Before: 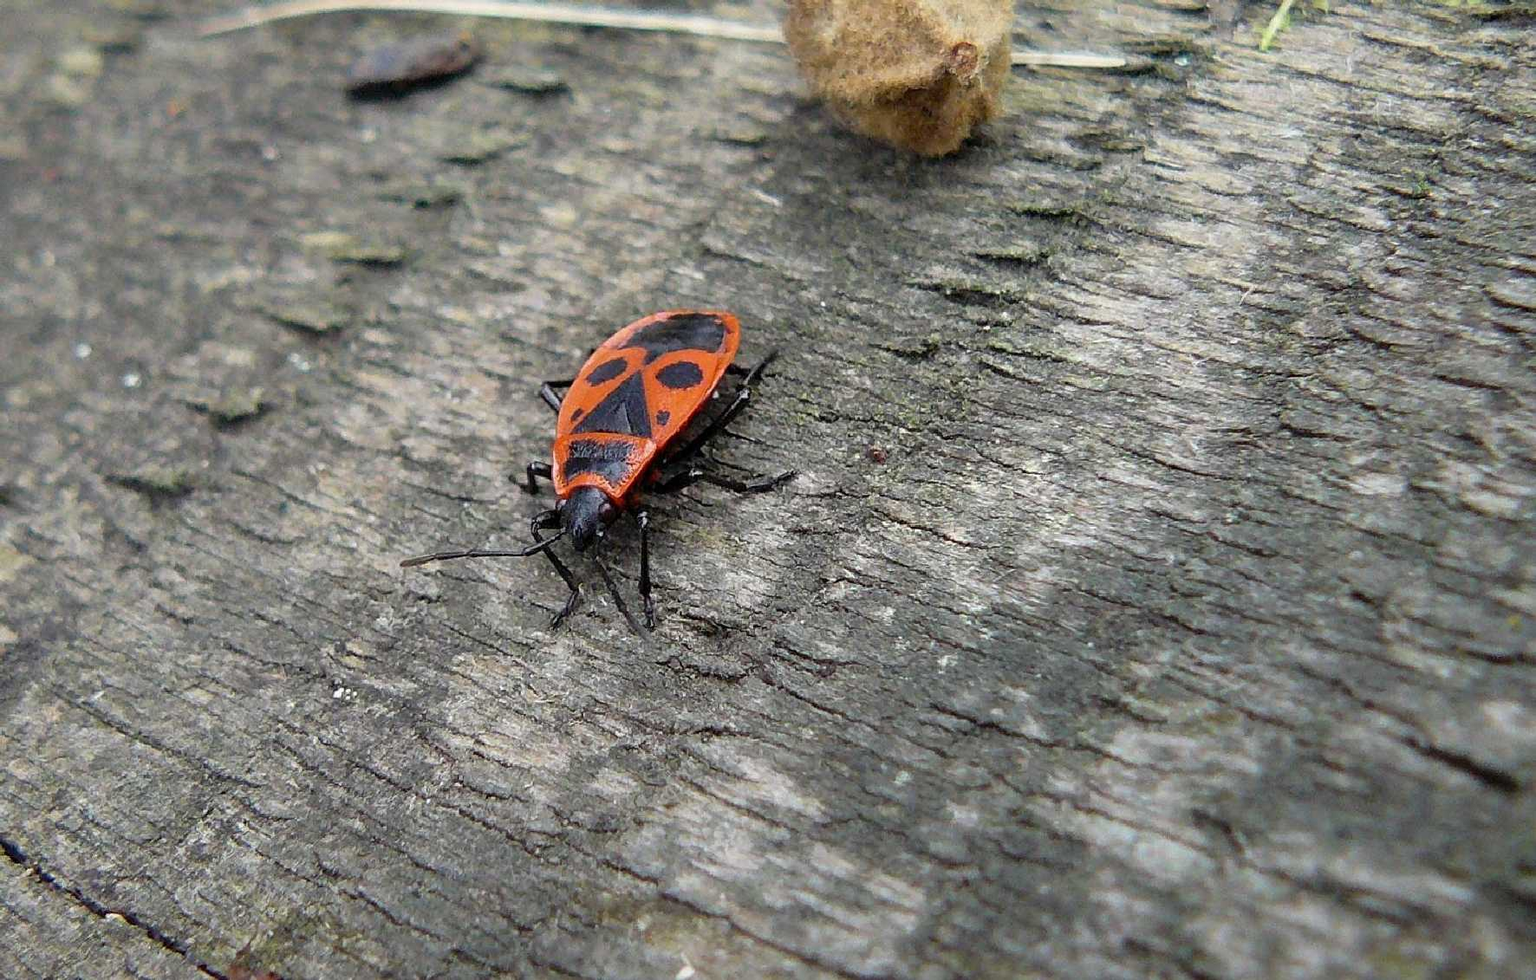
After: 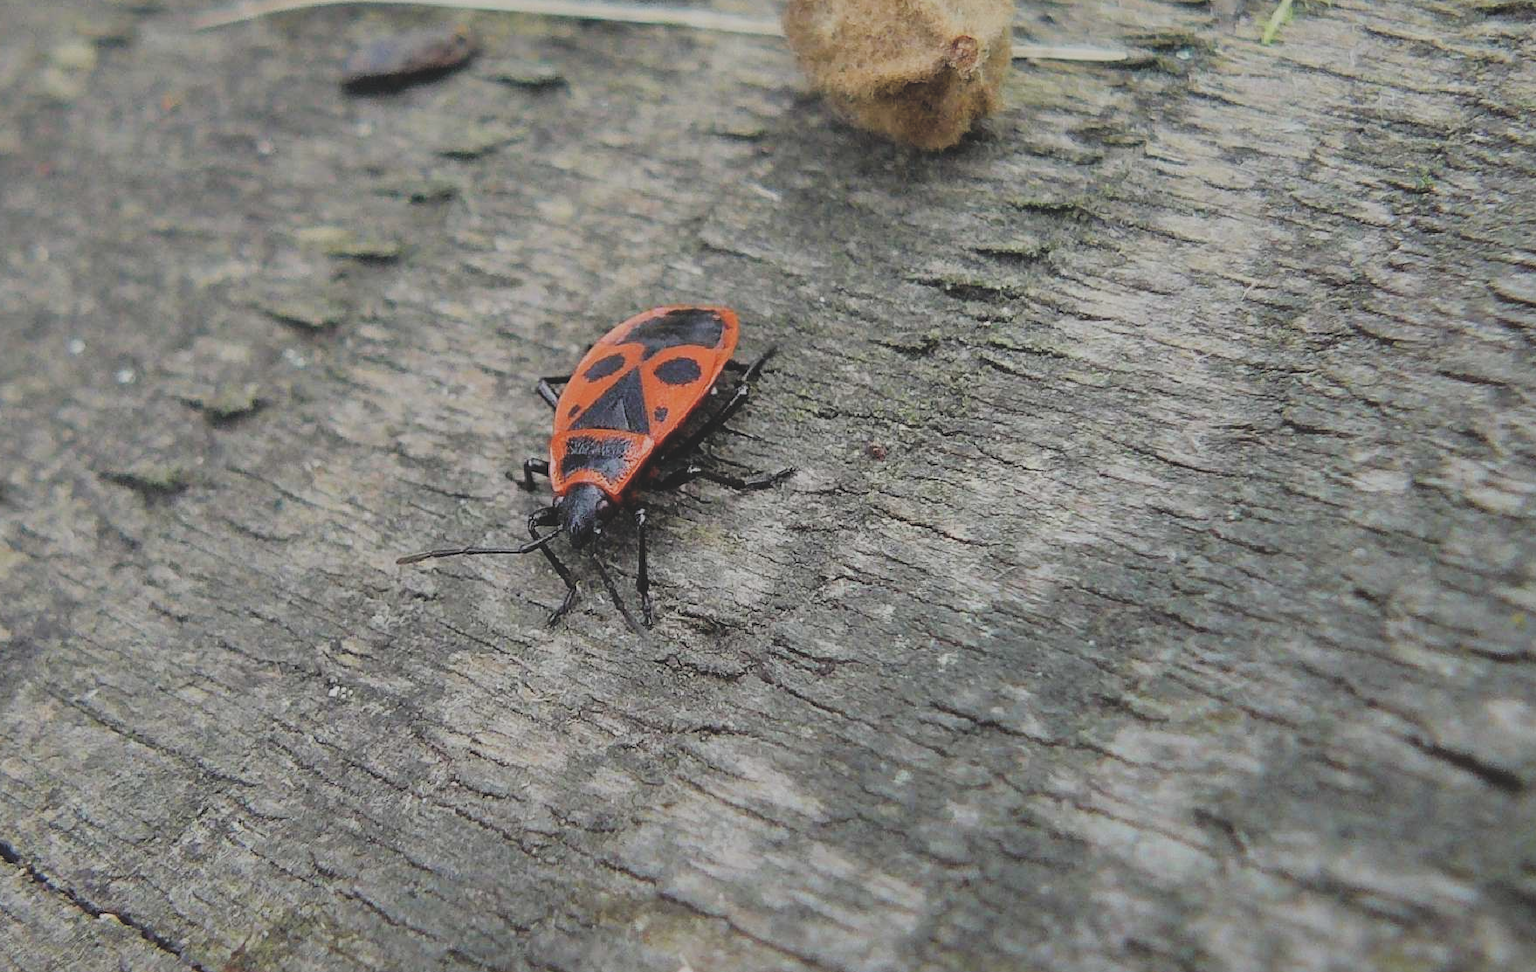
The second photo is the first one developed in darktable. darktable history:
shadows and highlights: shadows 30.61, highlights -62.54, soften with gaussian
crop: left 0.489%, top 0.713%, right 0.198%, bottom 0.77%
exposure: black level correction -0.029, compensate exposure bias true, compensate highlight preservation false
filmic rgb: middle gray luminance 29.96%, black relative exposure -9.02 EV, white relative exposure 6.99 EV, target black luminance 0%, hardness 2.92, latitude 1.65%, contrast 0.96, highlights saturation mix 6.1%, shadows ↔ highlights balance 12.1%
